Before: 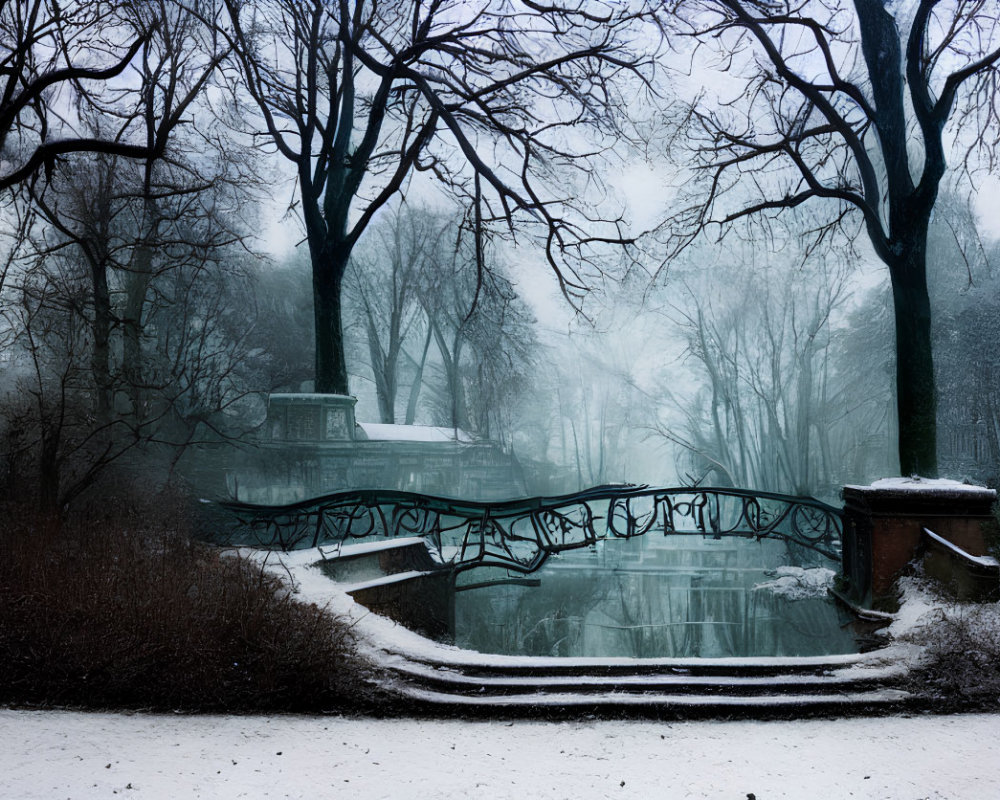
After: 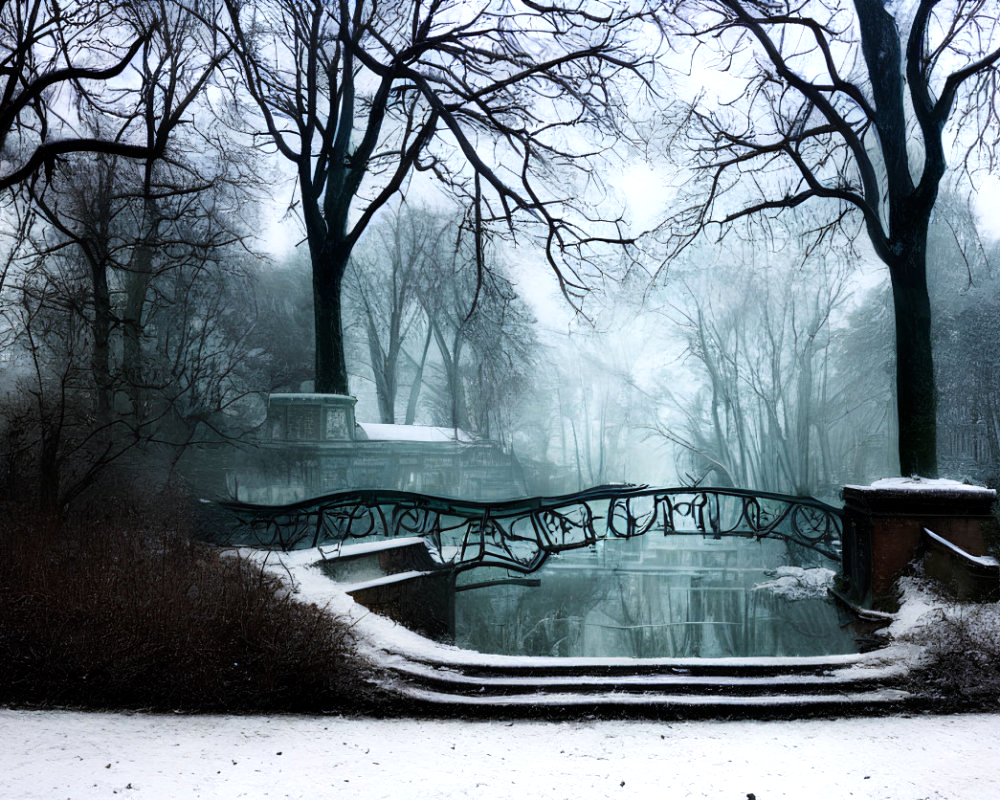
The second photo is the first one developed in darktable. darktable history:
tone equalizer: -8 EV -0.447 EV, -7 EV -0.394 EV, -6 EV -0.329 EV, -5 EV -0.238 EV, -3 EV 0.228 EV, -2 EV 0.325 EV, -1 EV 0.401 EV, +0 EV 0.435 EV, mask exposure compensation -0.491 EV
